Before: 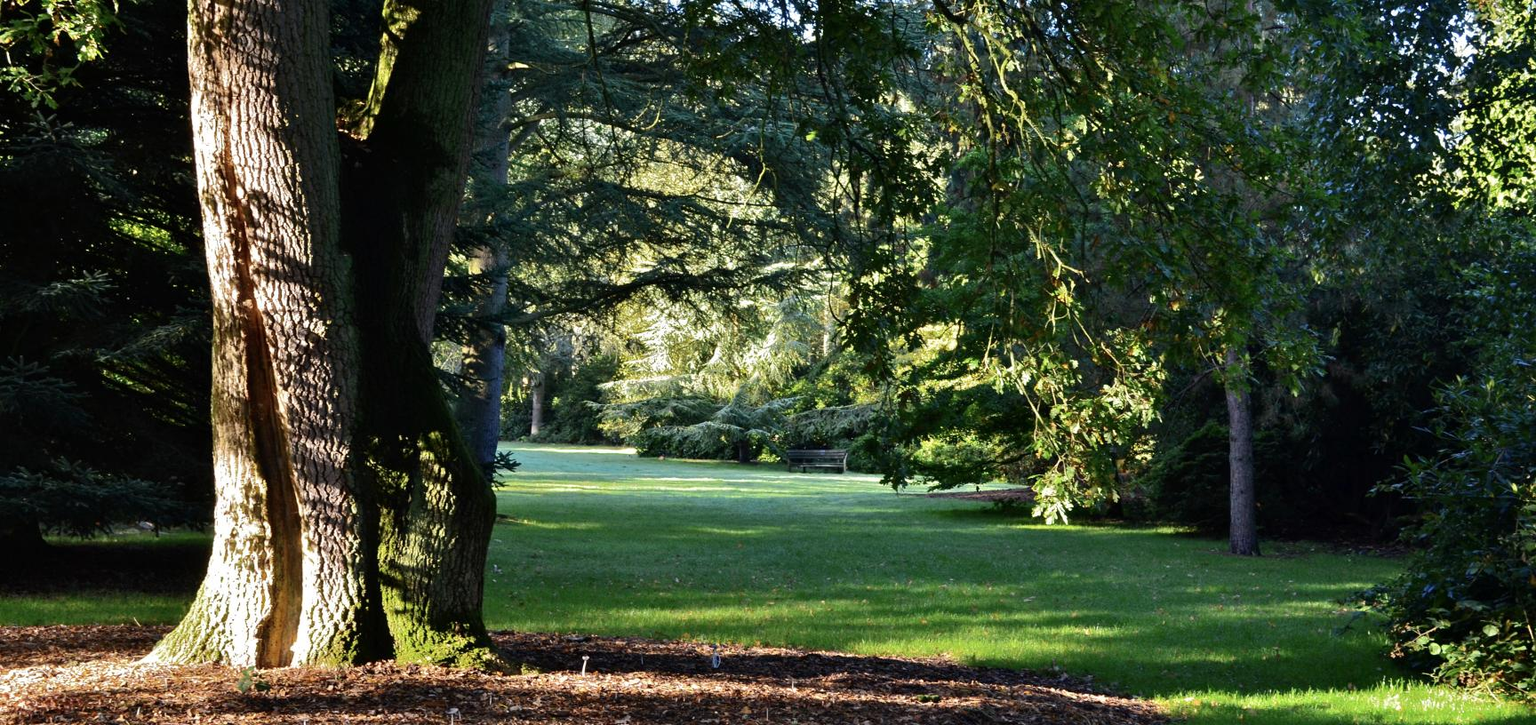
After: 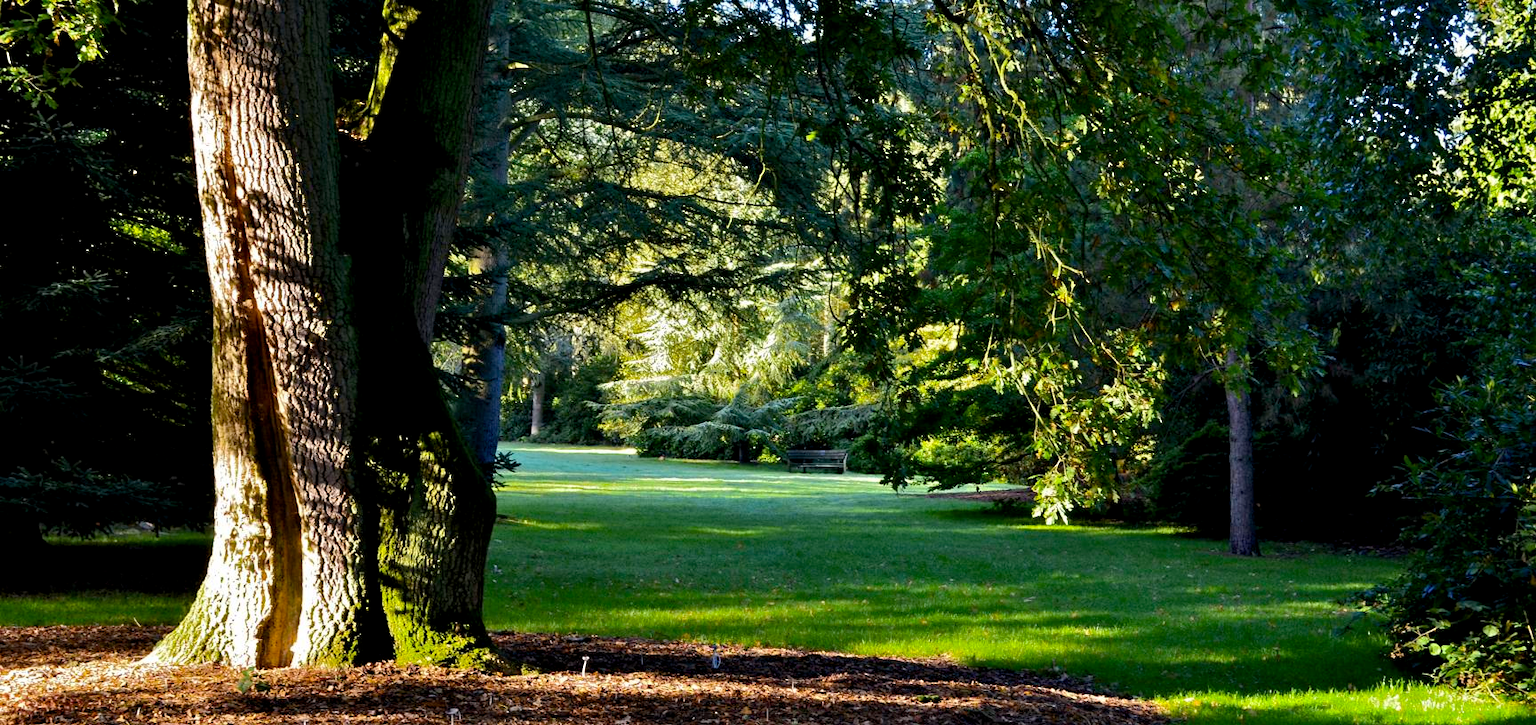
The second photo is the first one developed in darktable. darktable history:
color balance rgb: perceptual saturation grading › global saturation 25%, global vibrance 20%
exposure: black level correction 0.005, exposure 0.001 EV, compensate highlight preservation false
sharpen: radius 2.883, amount 0.868, threshold 47.523
